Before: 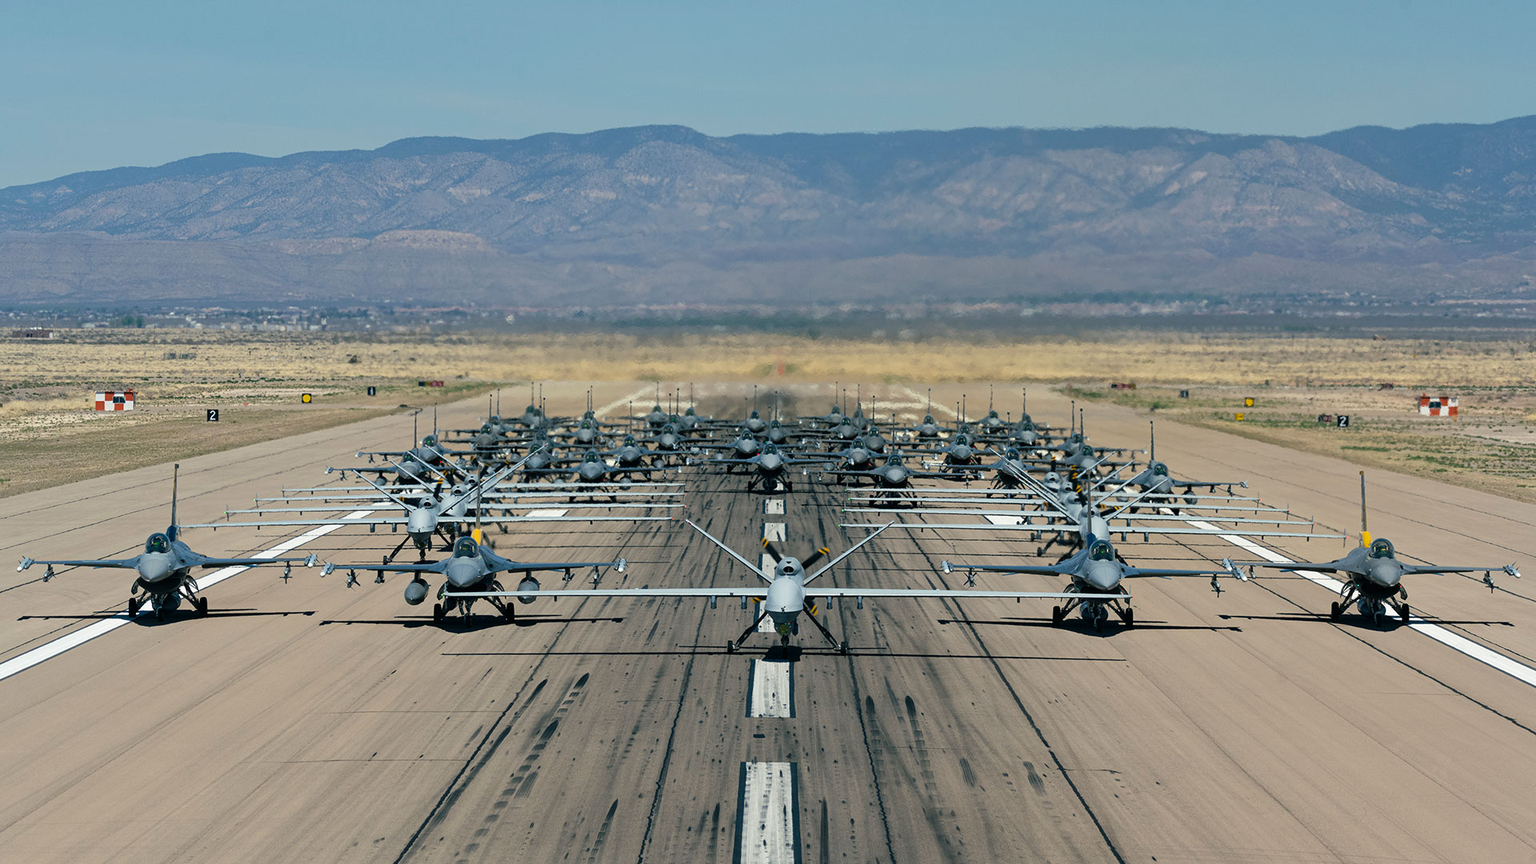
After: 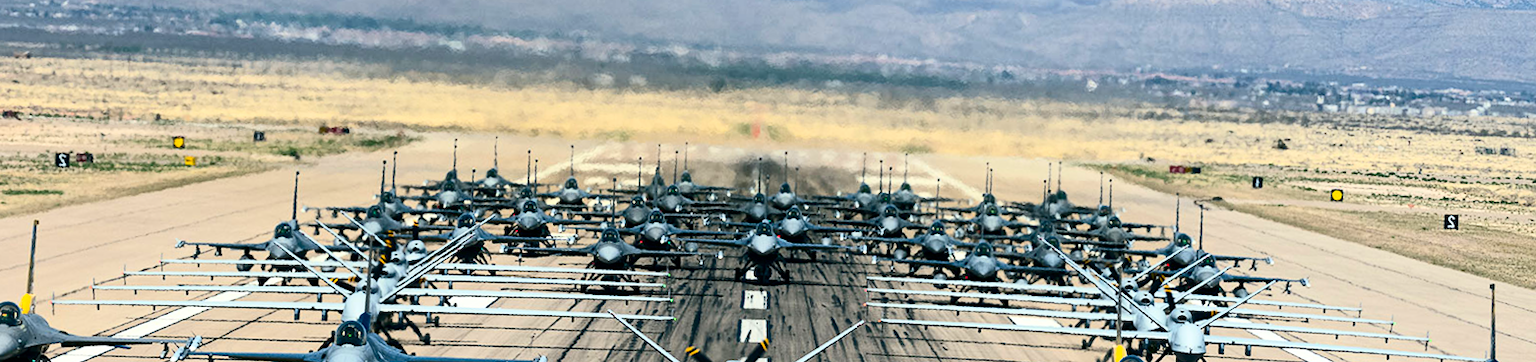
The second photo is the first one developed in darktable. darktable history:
exposure: black level correction 0.001, exposure 0.191 EV, compensate highlight preservation false
rotate and perspective: rotation 13.27°, automatic cropping off
contrast brightness saturation: contrast 0.4, brightness 0.1, saturation 0.21
crop and rotate: angle 16.12°, top 30.835%, bottom 35.653%
